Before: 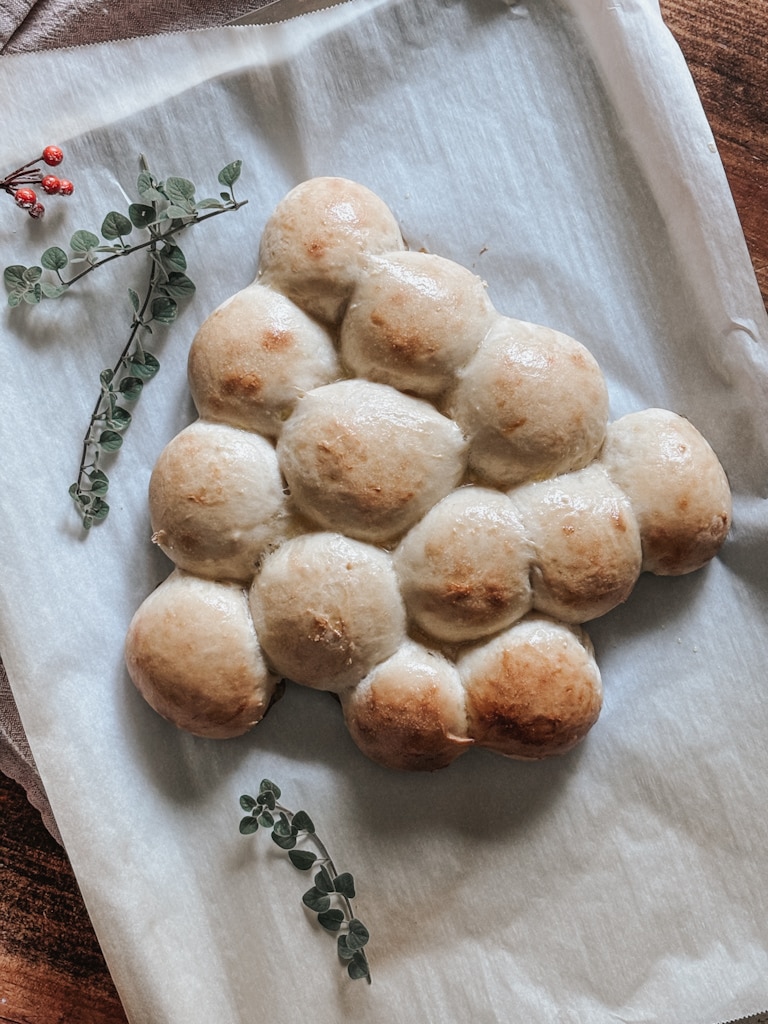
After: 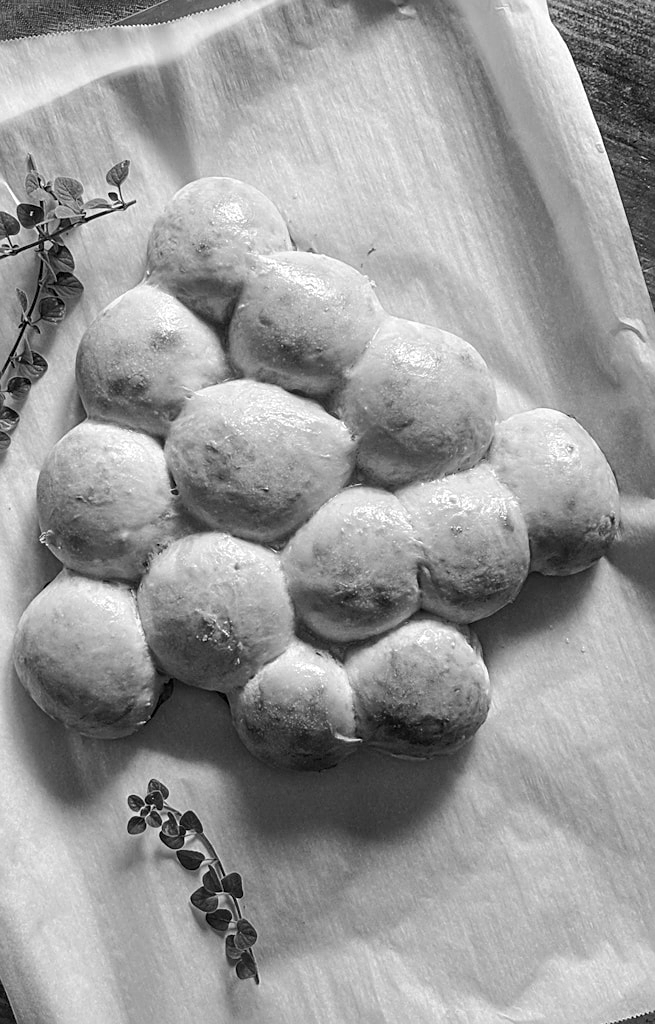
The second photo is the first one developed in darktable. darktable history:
crop and rotate: left 14.584%
sharpen: on, module defaults
color calibration: output gray [0.22, 0.42, 0.37, 0], gray › normalize channels true, illuminant same as pipeline (D50), adaptation XYZ, x 0.346, y 0.359, gamut compression 0
white balance: red 1.188, blue 1.11
